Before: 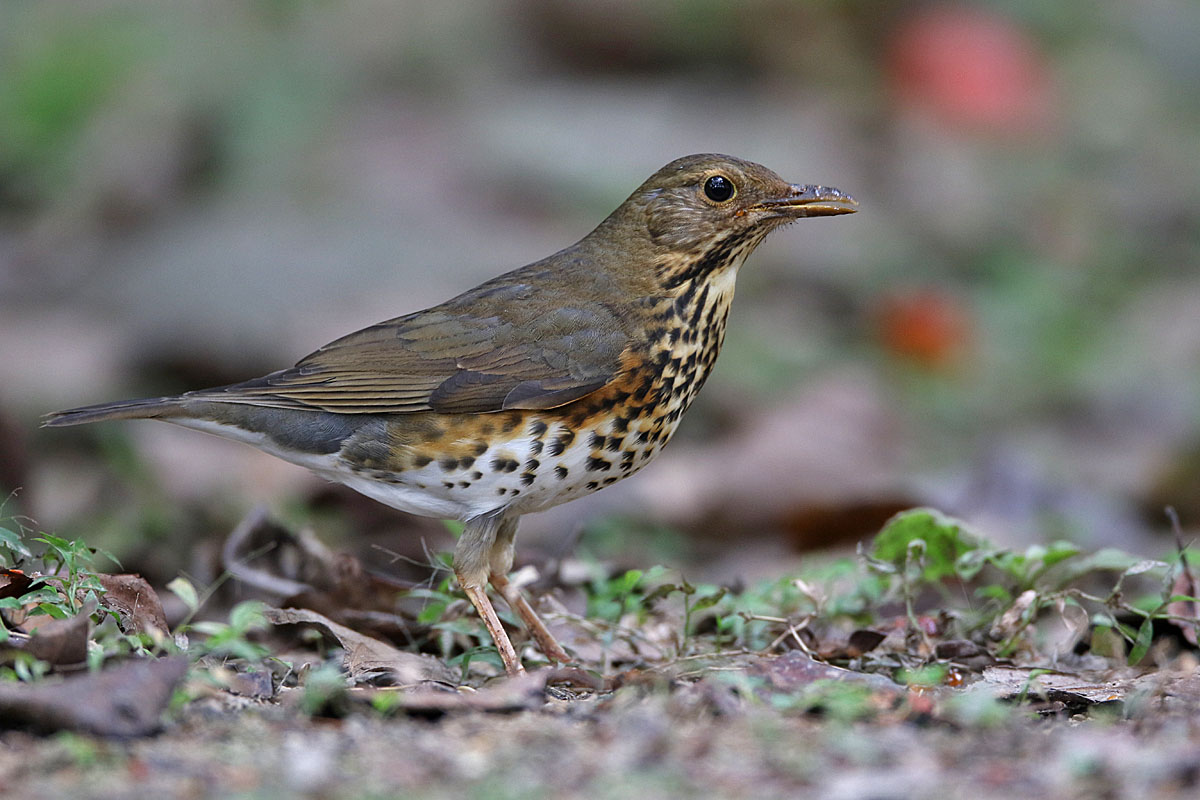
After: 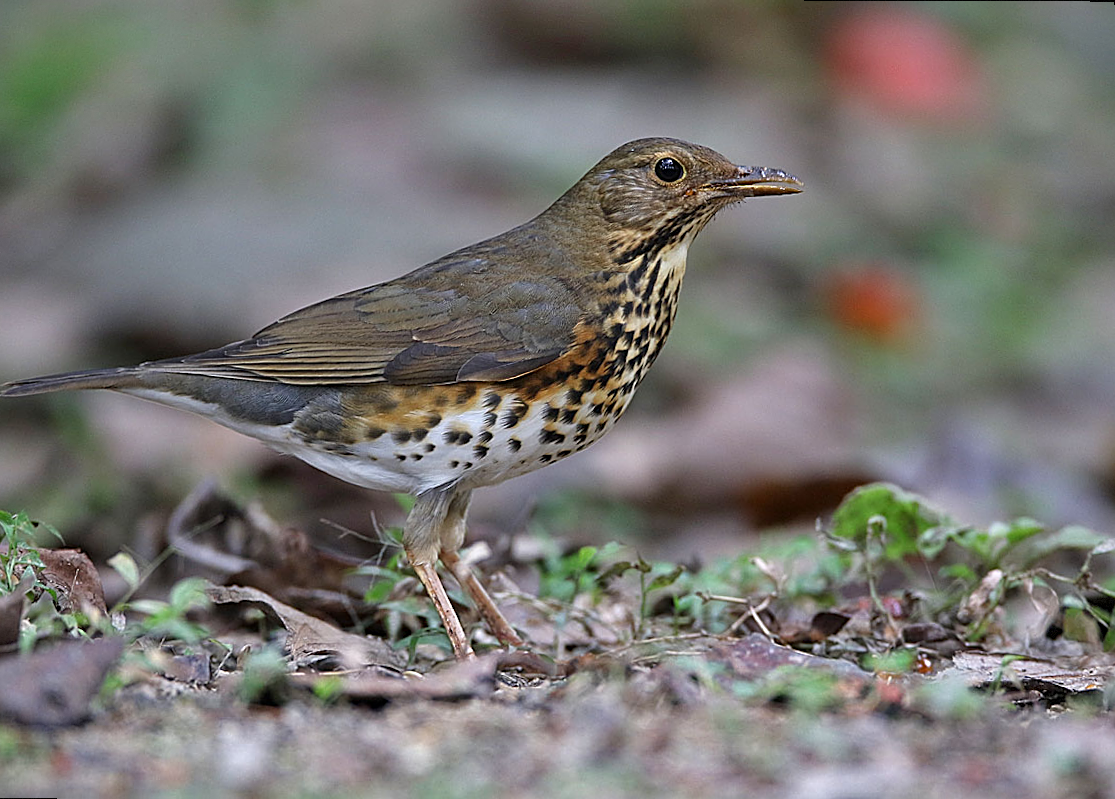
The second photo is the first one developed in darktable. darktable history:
vignetting: fall-off start 100%, fall-off radius 71%, brightness -0.434, saturation -0.2, width/height ratio 1.178, dithering 8-bit output, unbound false
sharpen: on, module defaults
rotate and perspective: rotation 0.215°, lens shift (vertical) -0.139, crop left 0.069, crop right 0.939, crop top 0.002, crop bottom 0.996
